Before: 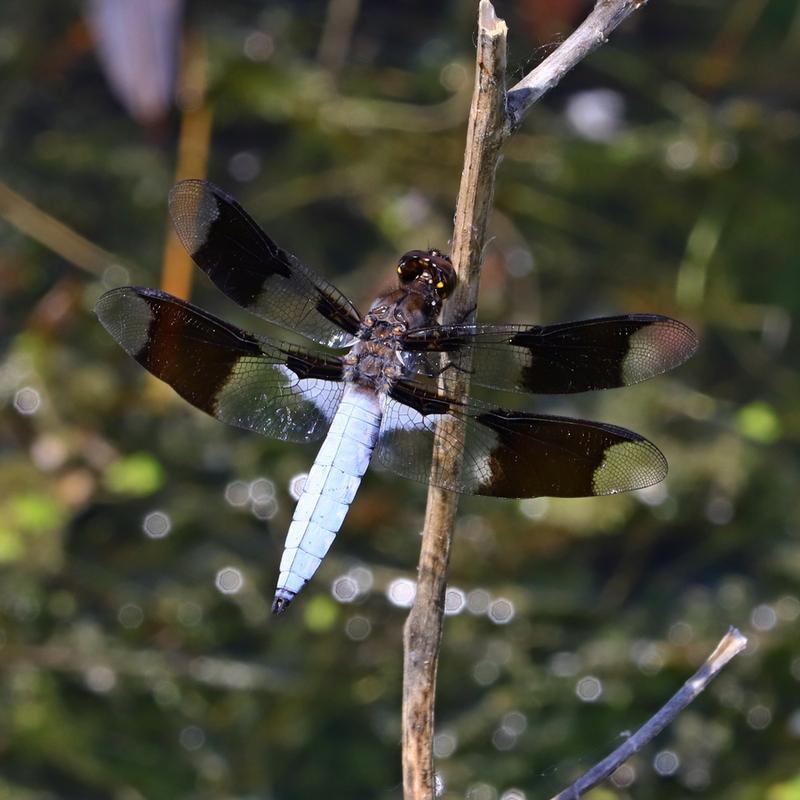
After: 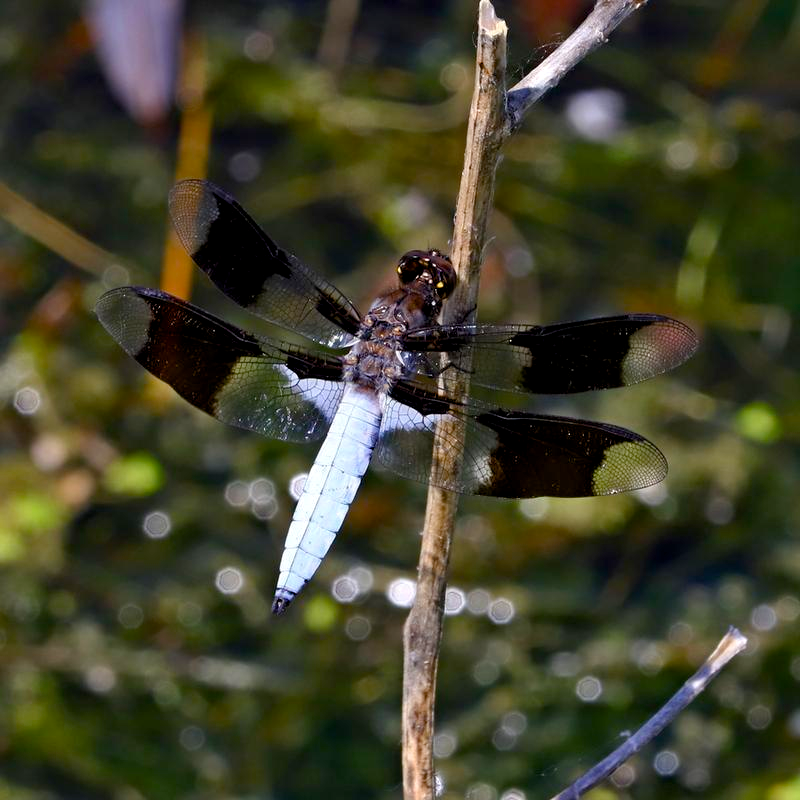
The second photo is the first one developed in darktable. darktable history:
color balance rgb: global offset › luminance -0.496%, linear chroma grading › mid-tones 7.852%, perceptual saturation grading › global saturation 20%, perceptual saturation grading › highlights -25.667%, perceptual saturation grading › shadows 26.113%, contrast 5.182%
